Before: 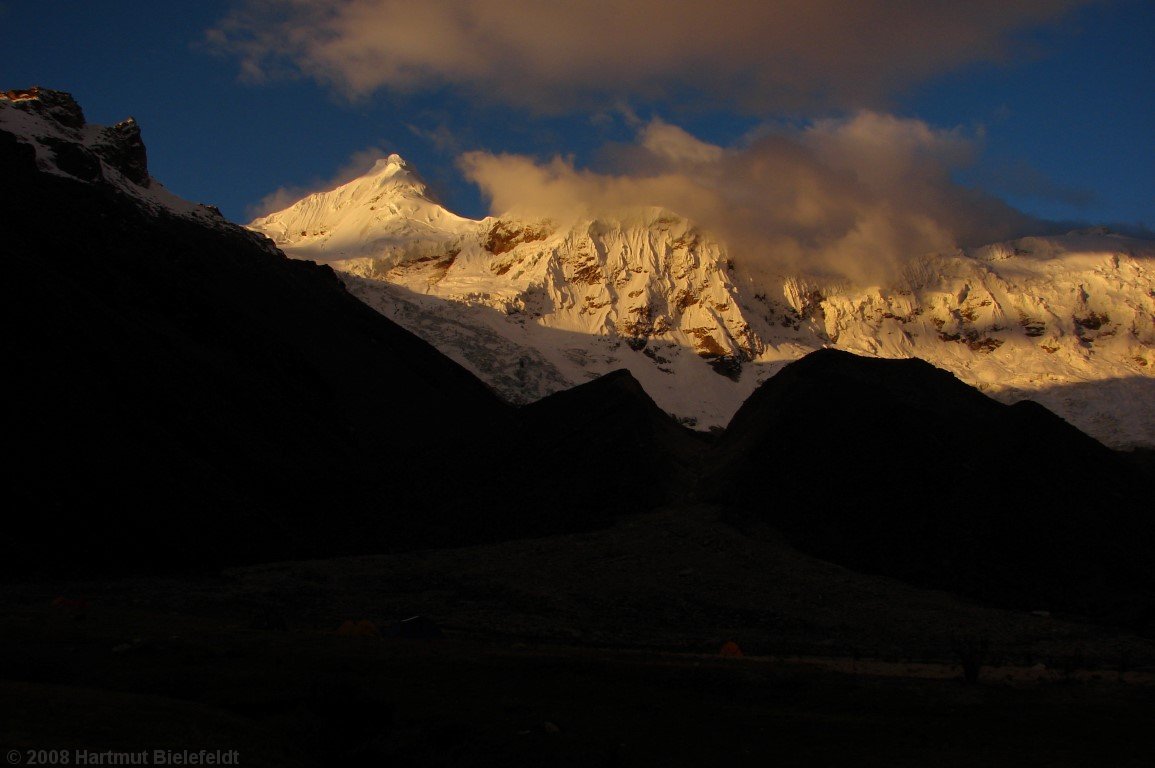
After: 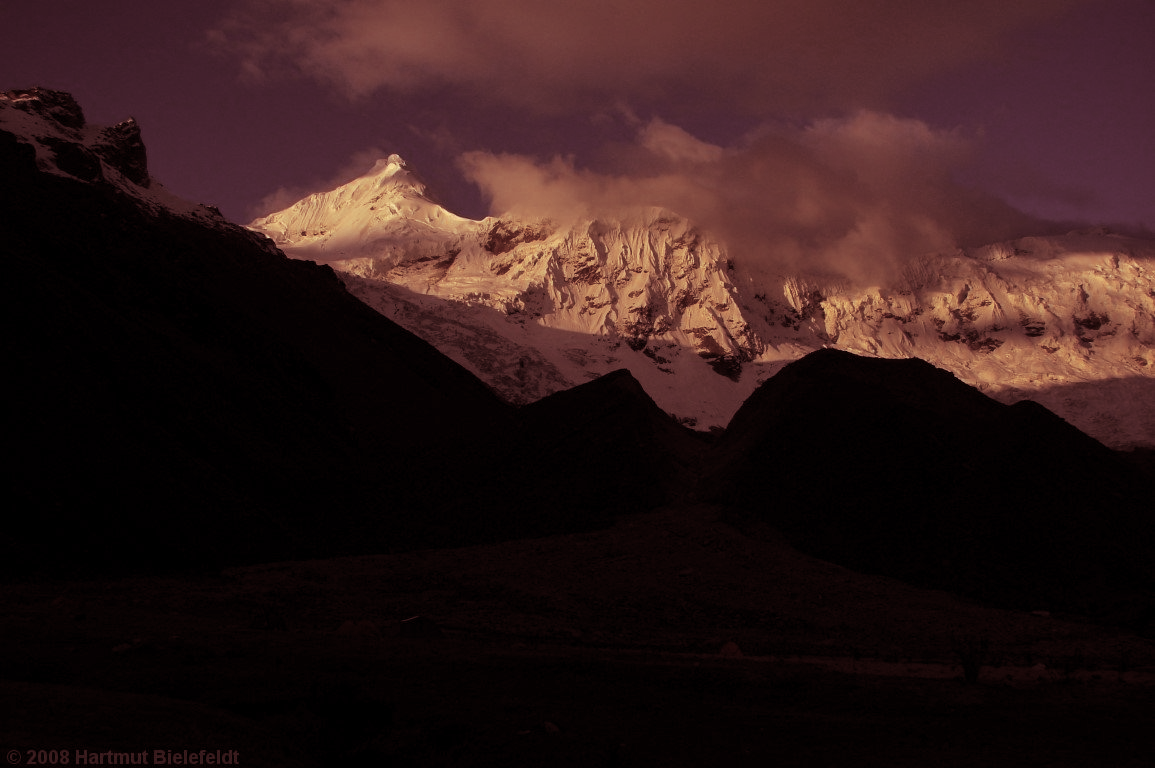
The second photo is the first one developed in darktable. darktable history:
color zones: curves: ch0 [(0, 0.5) (0.125, 0.4) (0.25, 0.5) (0.375, 0.4) (0.5, 0.4) (0.625, 0.35) (0.75, 0.35) (0.875, 0.5)]; ch1 [(0, 0.35) (0.125, 0.45) (0.25, 0.35) (0.375, 0.35) (0.5, 0.35) (0.625, 0.35) (0.75, 0.45) (0.875, 0.35)]; ch2 [(0, 0.6) (0.125, 0.5) (0.25, 0.5) (0.375, 0.6) (0.5, 0.6) (0.625, 0.5) (0.75, 0.5) (0.875, 0.5)]
split-toning: compress 20%
